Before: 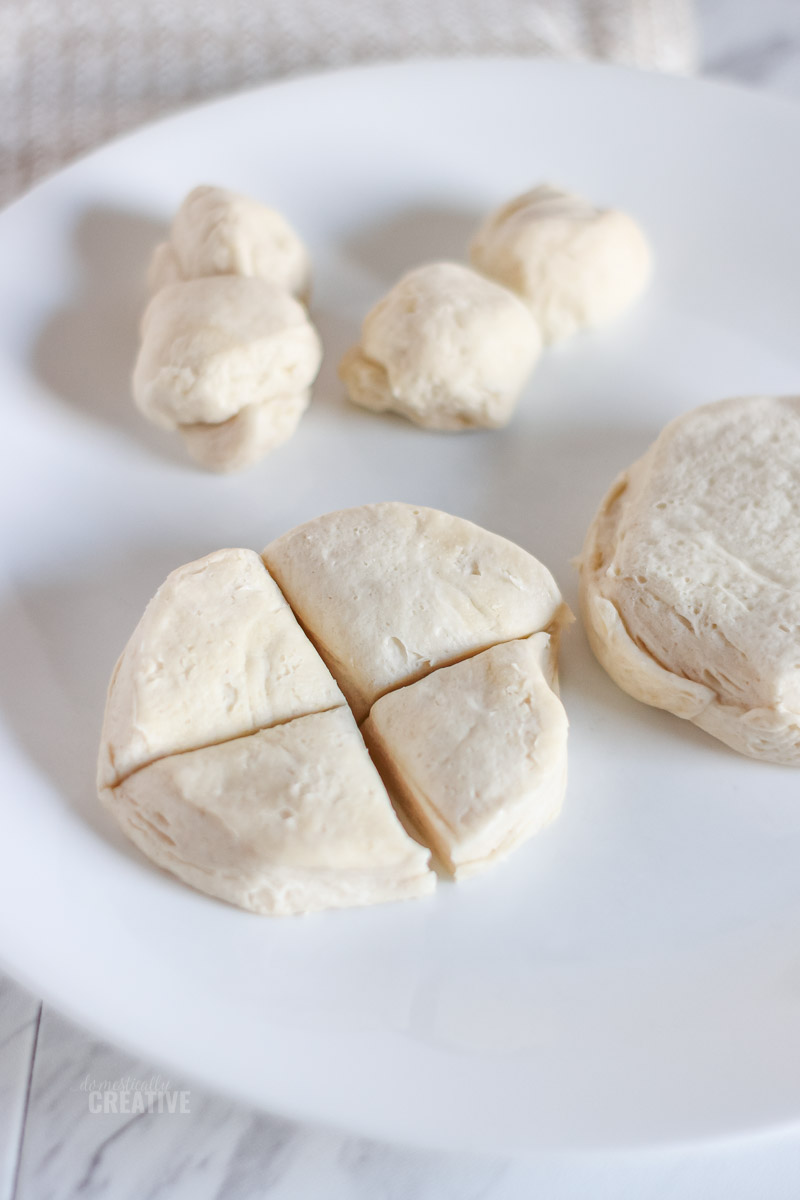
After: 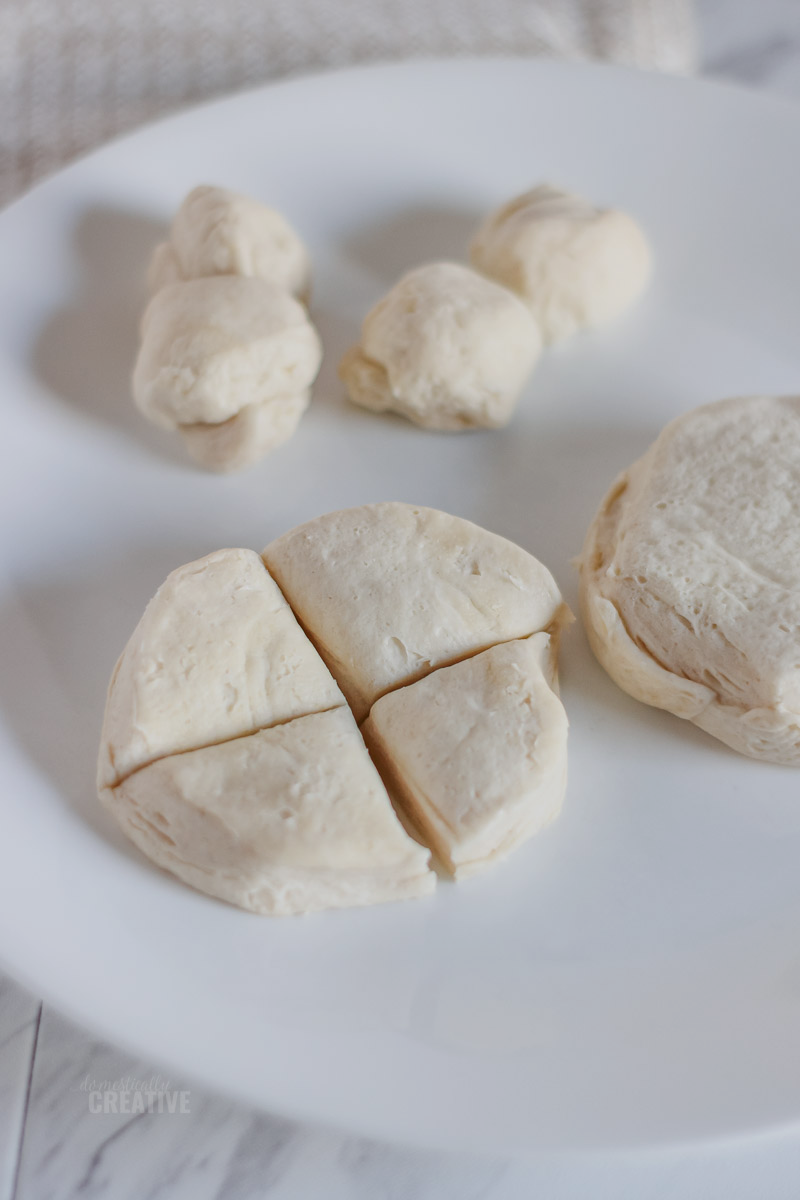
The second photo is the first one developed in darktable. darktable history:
tone equalizer: edges refinement/feathering 500, mask exposure compensation -1.57 EV, preserve details no
exposure: exposure -0.467 EV, compensate exposure bias true, compensate highlight preservation false
